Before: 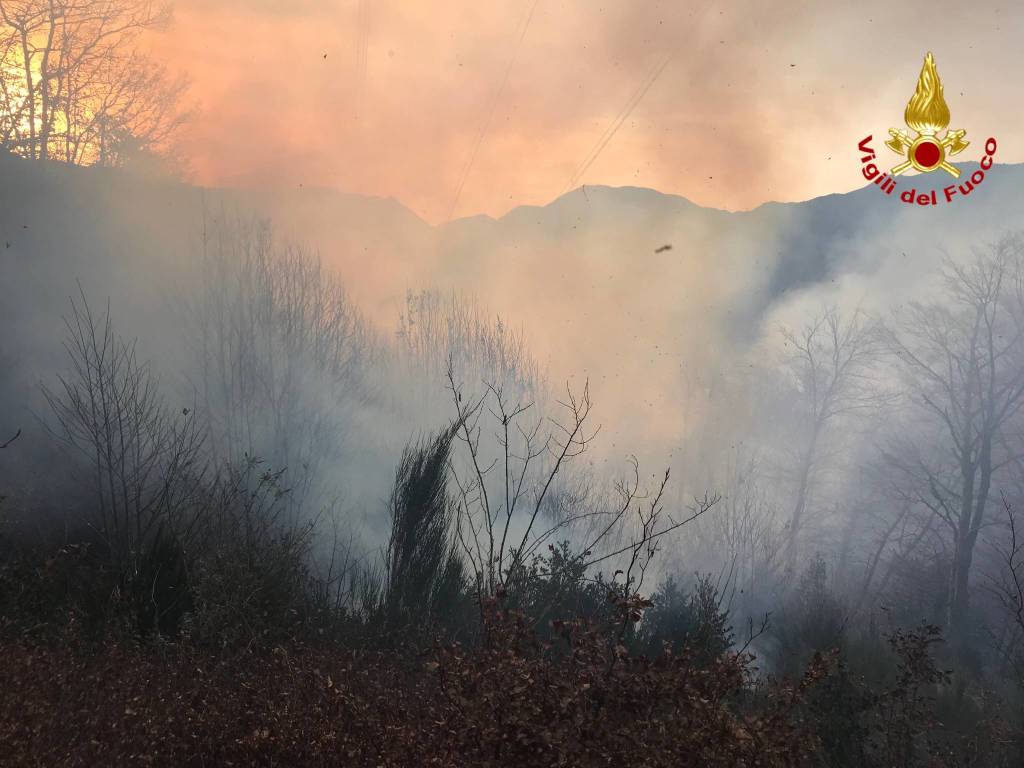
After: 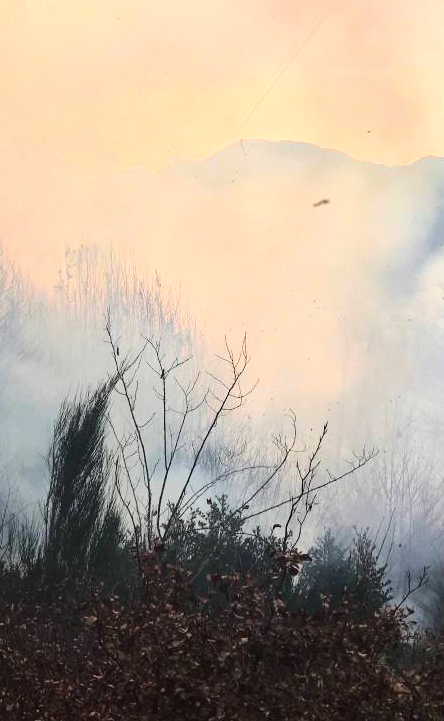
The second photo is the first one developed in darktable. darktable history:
exposure: exposure 0.127 EV, compensate highlight preservation false
base curve: curves: ch0 [(0, 0) (0.028, 0.03) (0.121, 0.232) (0.46, 0.748) (0.859, 0.968) (1, 1)]
crop: left 33.452%, top 6.025%, right 23.155%
